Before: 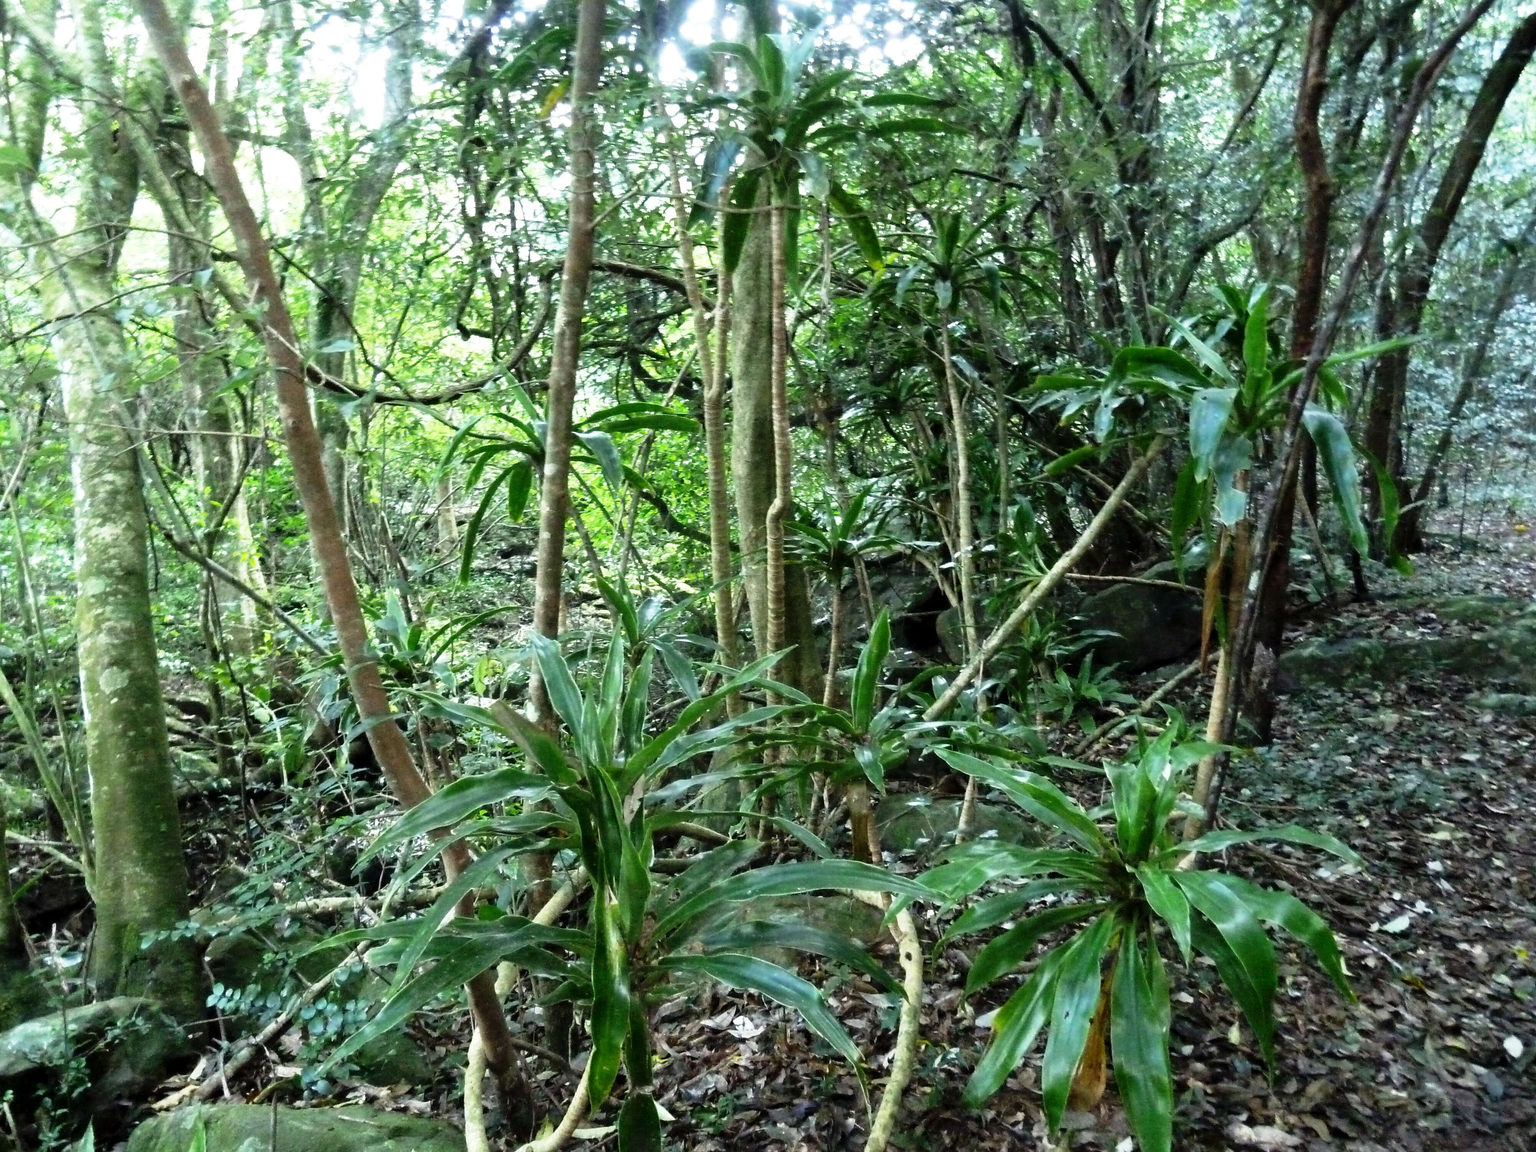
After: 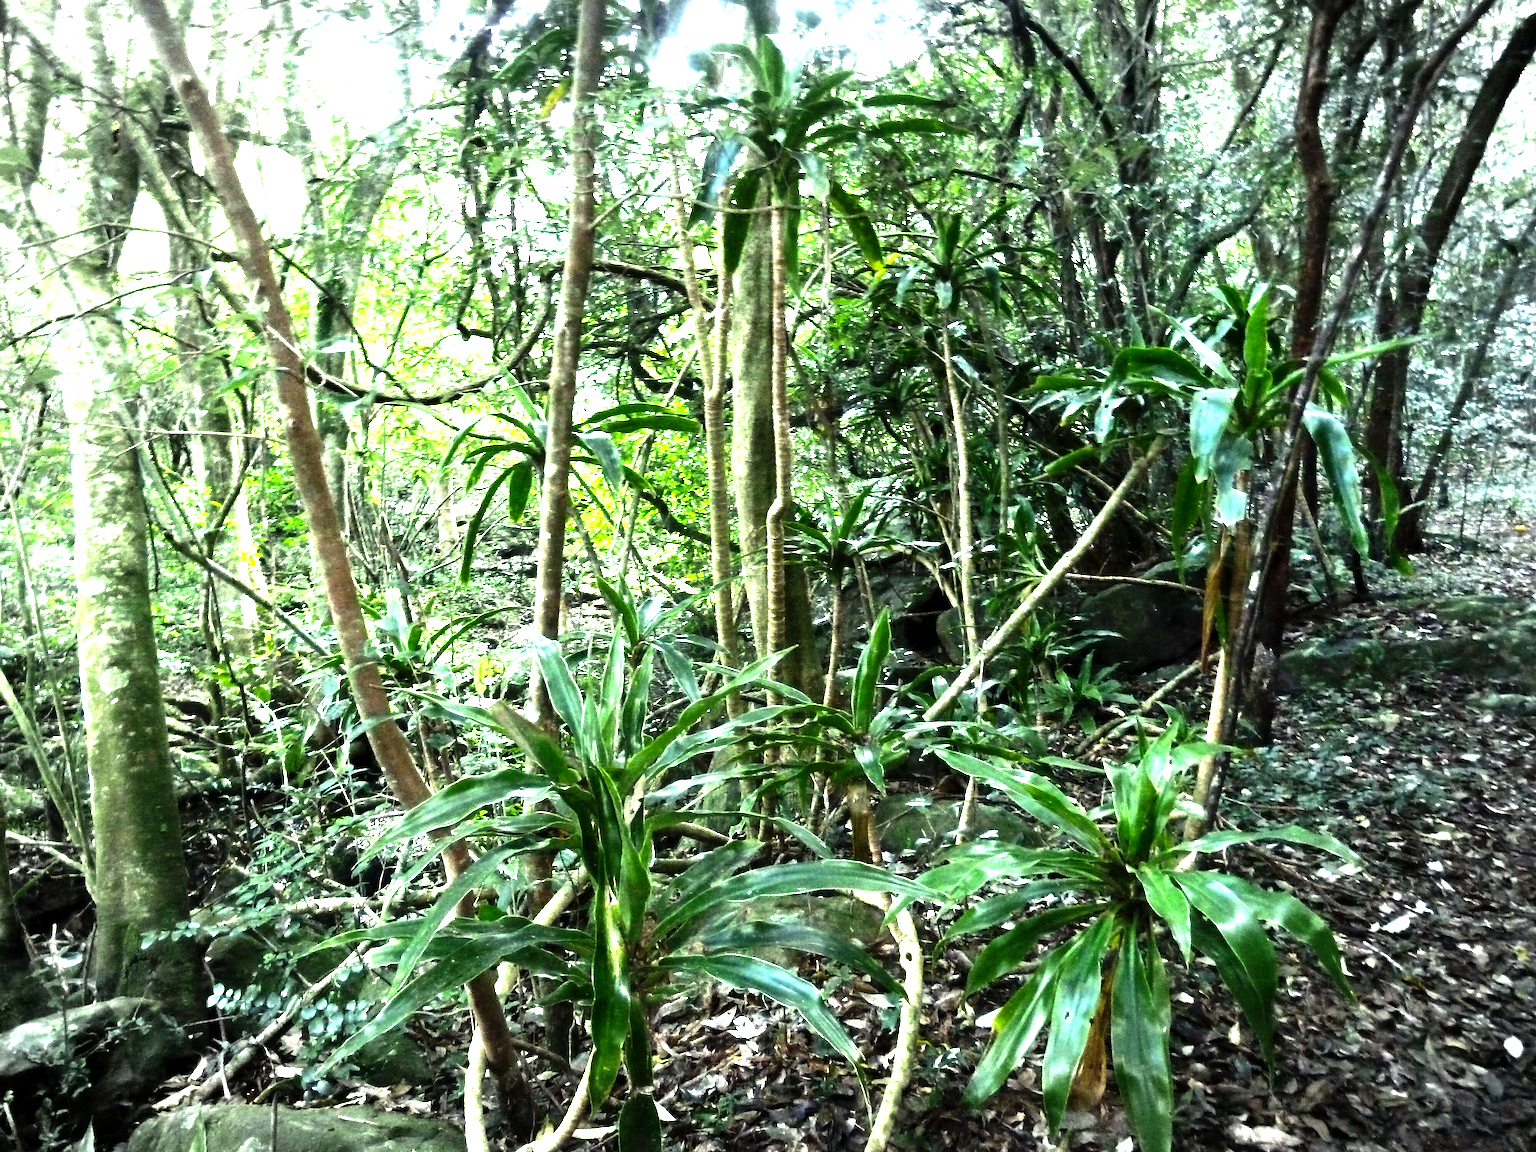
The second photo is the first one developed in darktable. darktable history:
vignetting: automatic ratio true
color balance rgb: highlights gain › luminance 5.731%, highlights gain › chroma 2.525%, highlights gain › hue 93.15°, linear chroma grading › shadows -2.389%, linear chroma grading › highlights -13.985%, linear chroma grading › global chroma -9.81%, linear chroma grading › mid-tones -10.048%, perceptual saturation grading › global saturation 19.741%, perceptual brilliance grading › highlights 47.499%, perceptual brilliance grading › mid-tones 21.667%, perceptual brilliance grading › shadows -5.865%, global vibrance 20%
